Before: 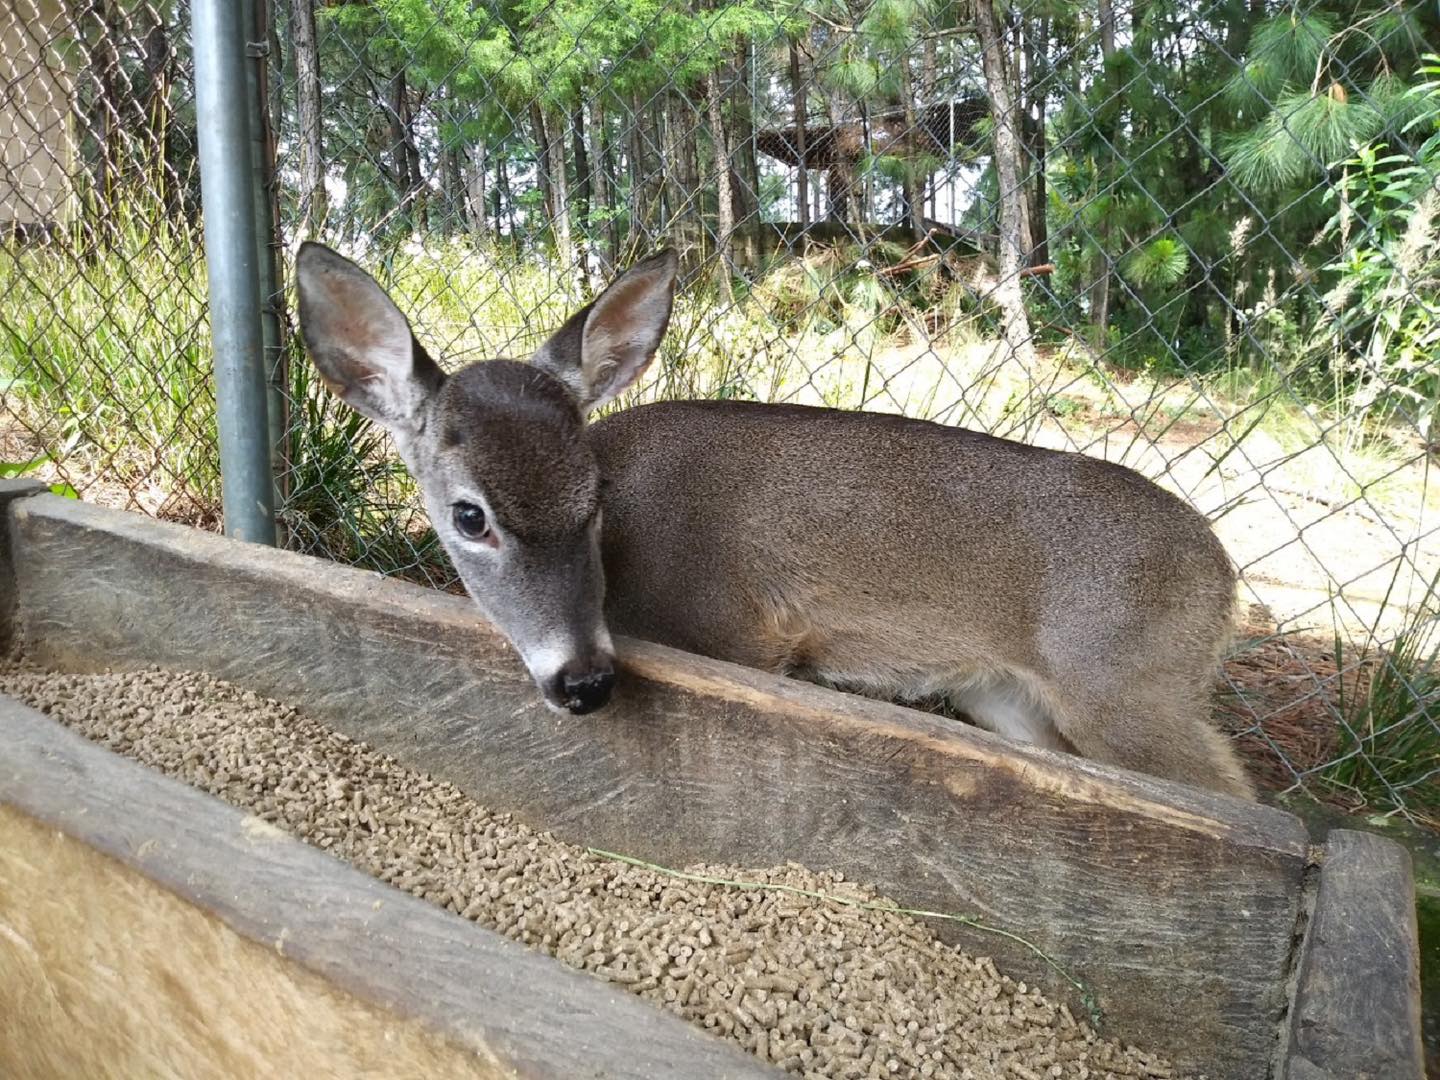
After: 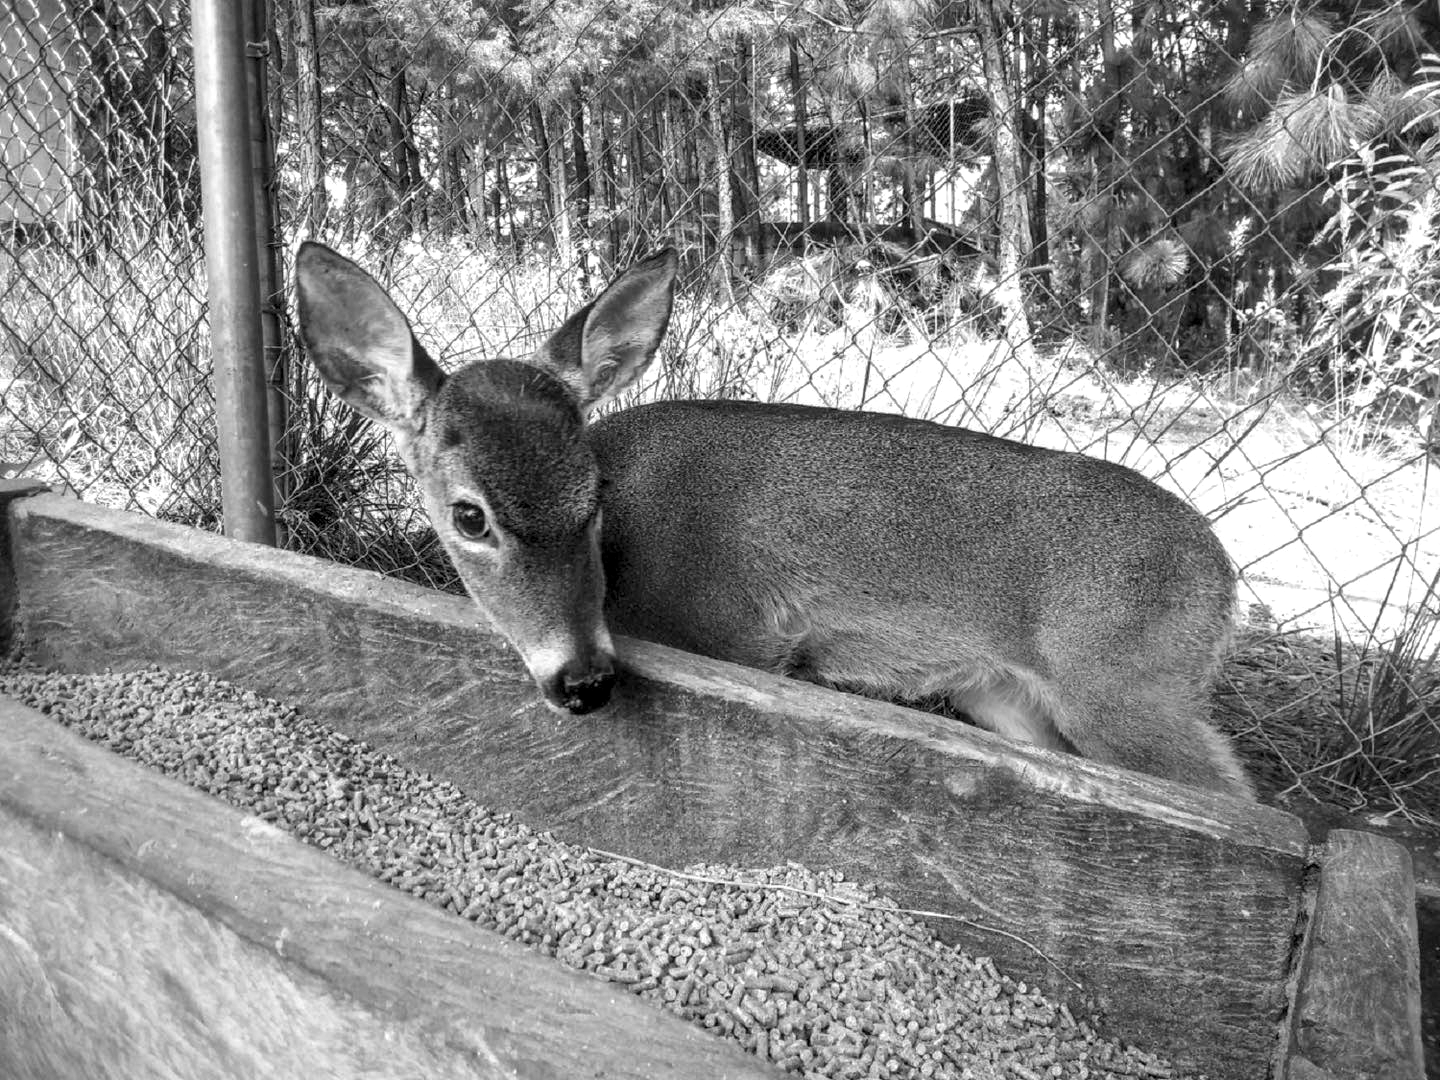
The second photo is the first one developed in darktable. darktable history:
monochrome: on, module defaults
local contrast: highlights 61%, detail 143%, midtone range 0.428
color balance rgb: perceptual saturation grading › global saturation 10%, global vibrance 10%
